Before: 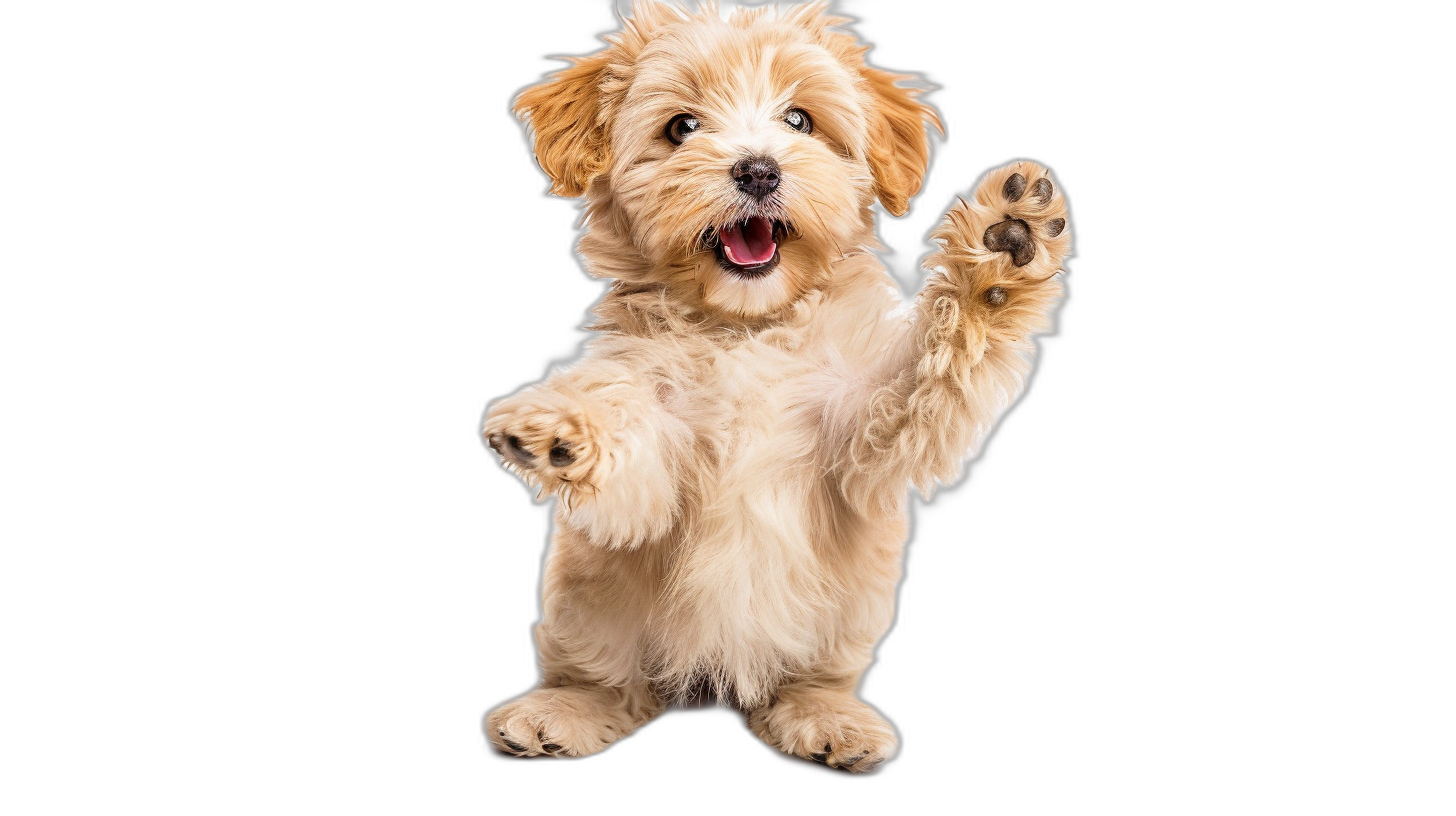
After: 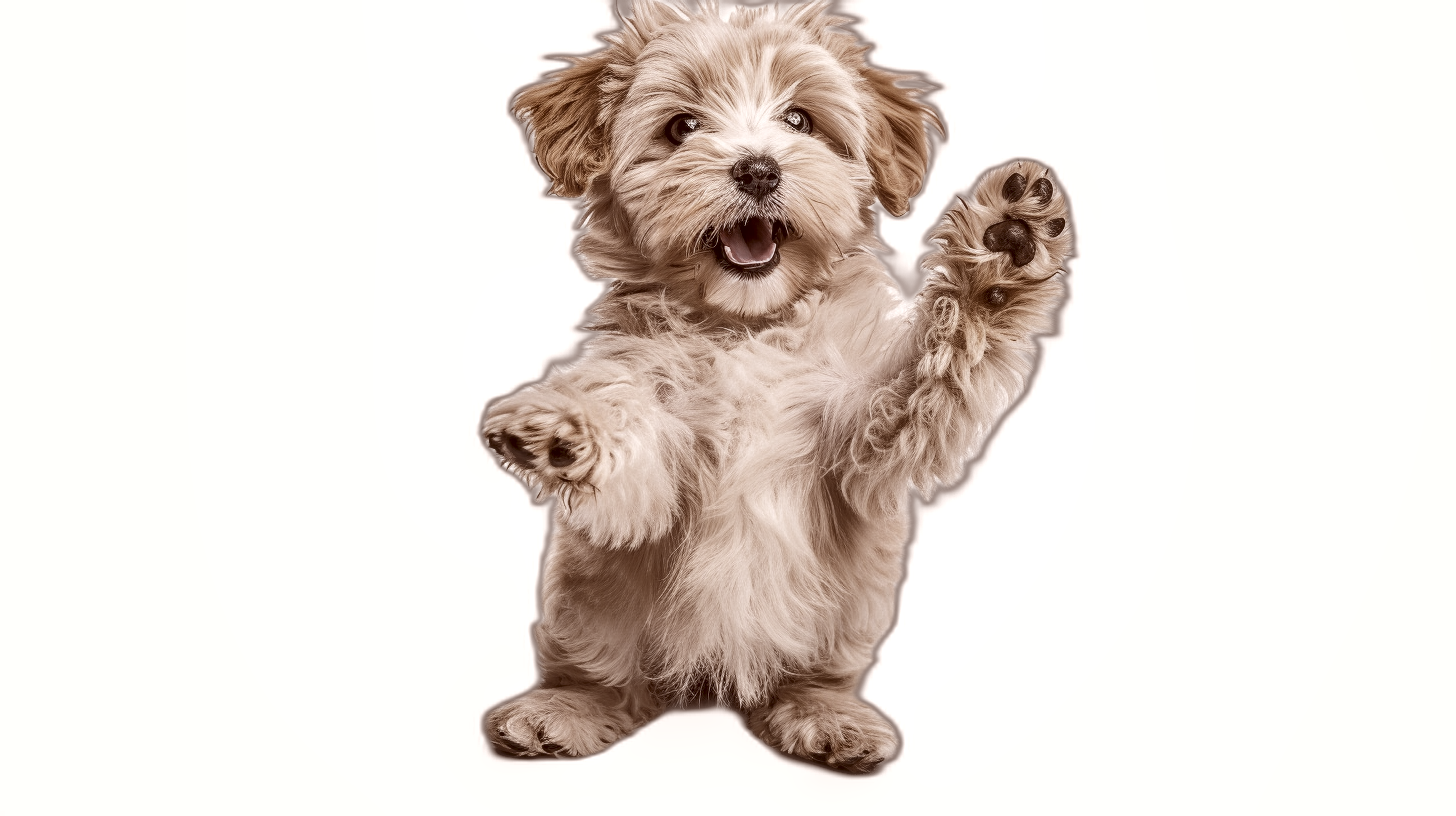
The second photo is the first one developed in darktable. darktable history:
tone equalizer: -7 EV 0.102 EV, edges refinement/feathering 500, mask exposure compensation -1.57 EV, preserve details no
color zones: curves: ch0 [(0, 0.613) (0.01, 0.613) (0.245, 0.448) (0.498, 0.529) (0.642, 0.665) (0.879, 0.777) (0.99, 0.613)]; ch1 [(0, 0.035) (0.121, 0.189) (0.259, 0.197) (0.415, 0.061) (0.589, 0.022) (0.732, 0.022) (0.857, 0.026) (0.991, 0.053)]
shadows and highlights: highlights color adjustment 46.11%, low approximation 0.01, soften with gaussian
color correction: highlights a* 9.12, highlights b* 8.95, shadows a* 39.23, shadows b* 39.96, saturation 0.774
local contrast: on, module defaults
